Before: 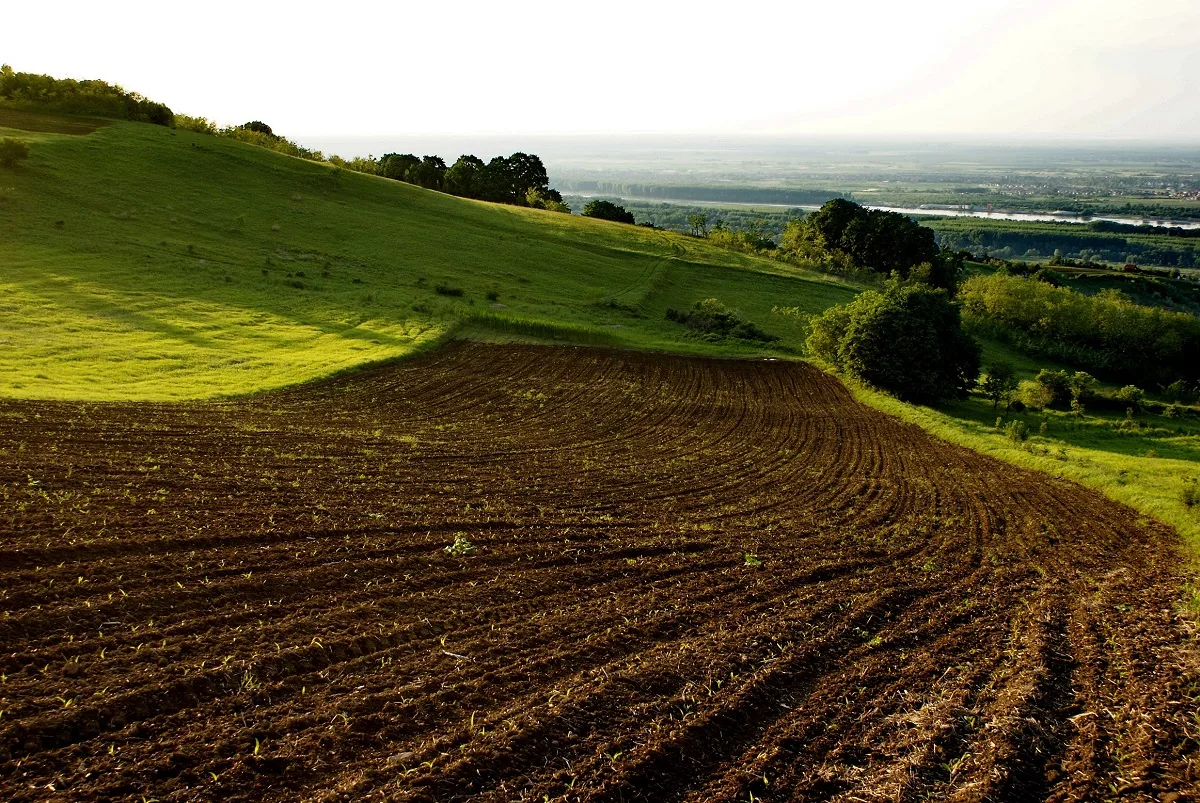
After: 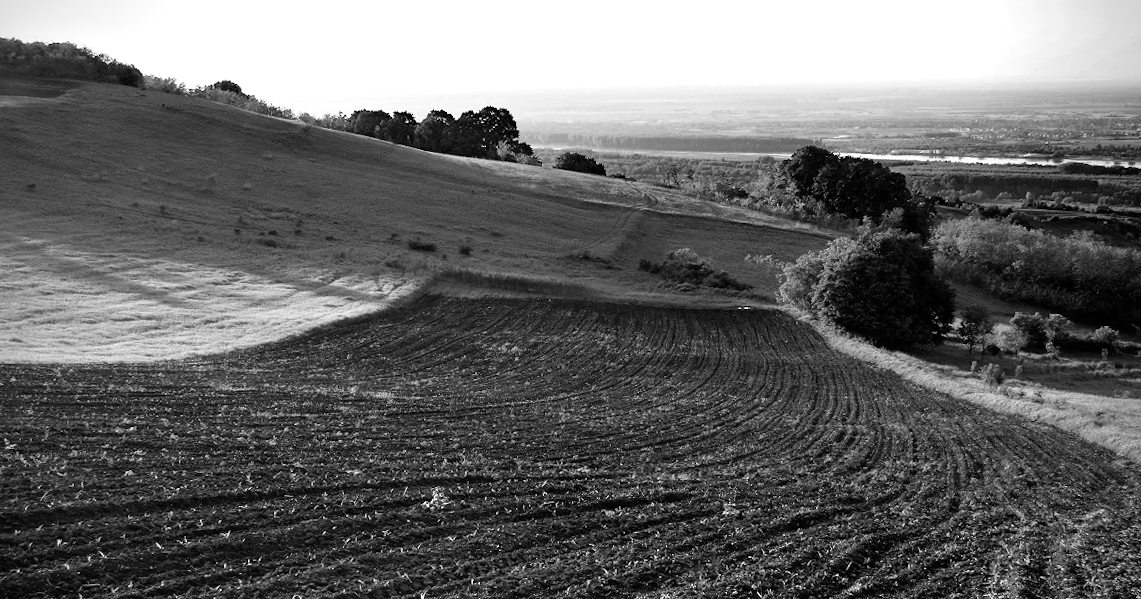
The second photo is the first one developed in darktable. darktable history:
exposure: exposure 0.669 EV, compensate highlight preservation false
vignetting: on, module defaults
white balance: red 0.967, blue 1.119, emerald 0.756
monochrome: a 26.22, b 42.67, size 0.8
crop: left 2.737%, top 7.287%, right 3.421%, bottom 20.179%
rotate and perspective: rotation -1.17°, automatic cropping off
